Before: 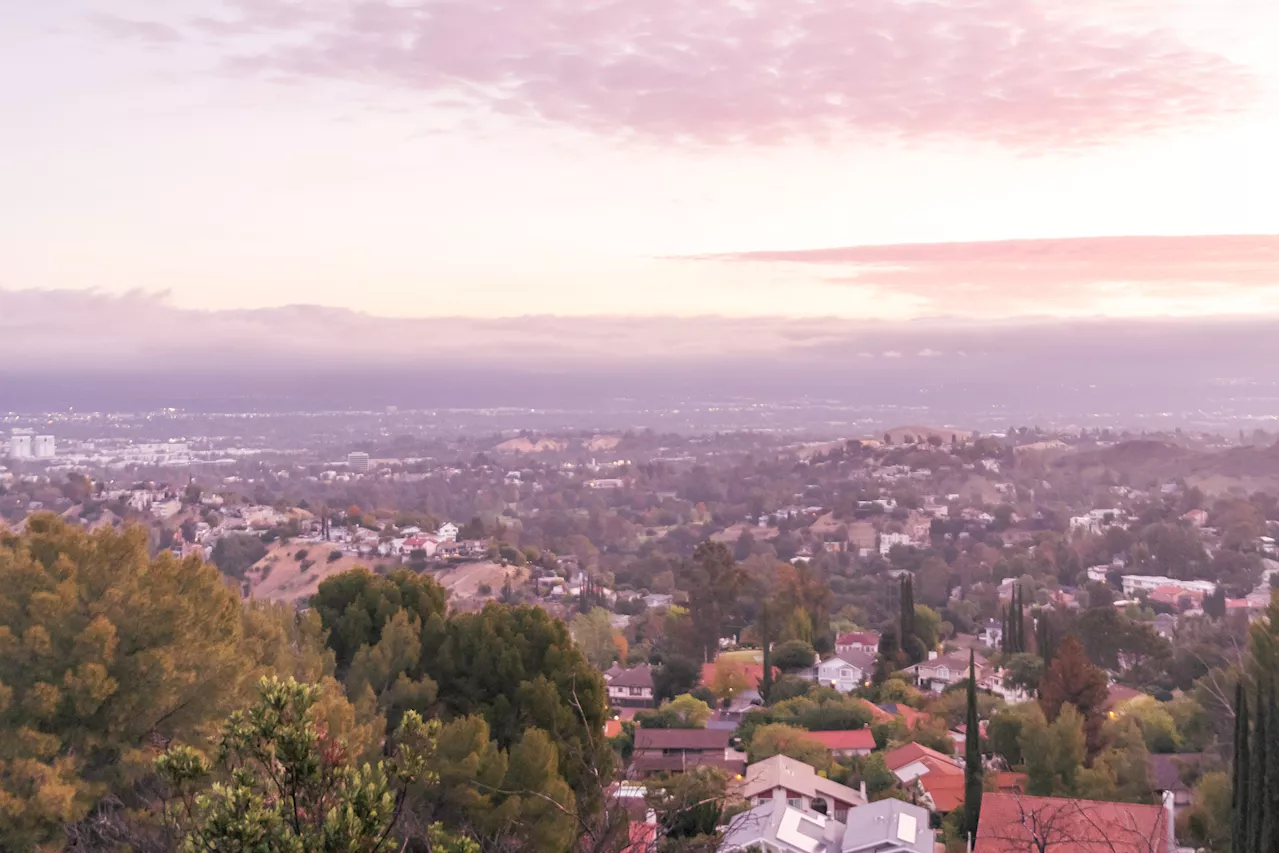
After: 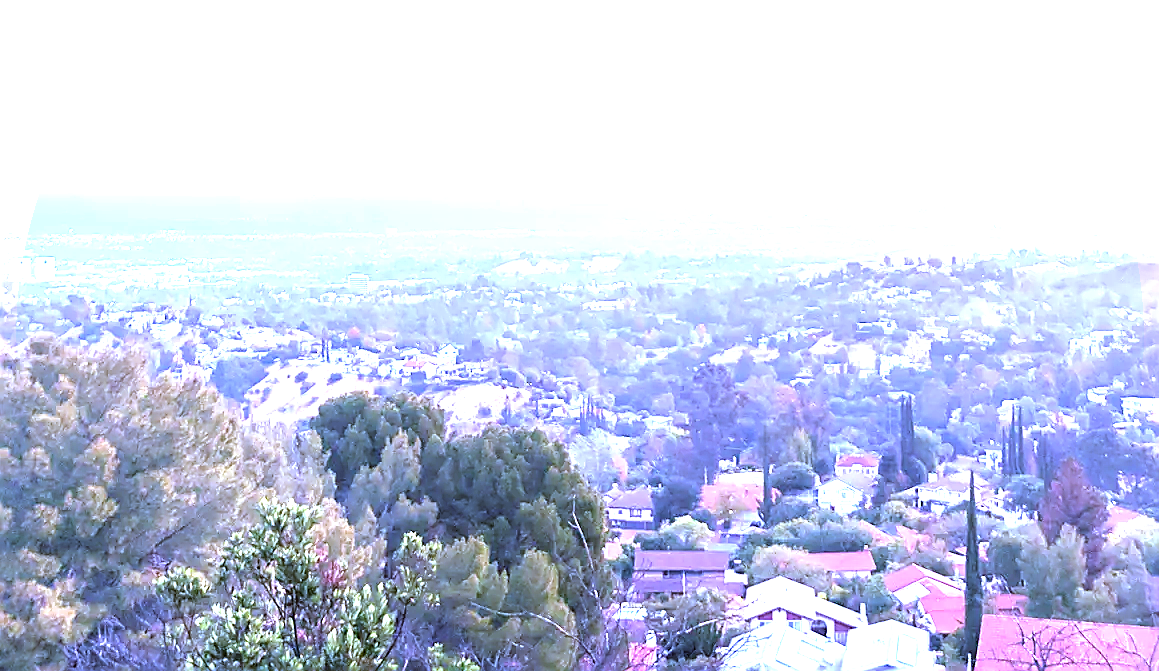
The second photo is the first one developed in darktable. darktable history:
white balance: red 0.766, blue 1.537
levels: mode automatic
color balance: lift [1, 1.001, 0.999, 1.001], gamma [1, 1.004, 1.007, 0.993], gain [1, 0.991, 0.987, 1.013], contrast 7.5%, contrast fulcrum 10%, output saturation 115%
sharpen: radius 1.4, amount 1.25, threshold 0.7
crop: top 20.916%, right 9.437%, bottom 0.316%
exposure: black level correction 0, exposure 1.9 EV, compensate highlight preservation false
vignetting: fall-off start 97.28%, fall-off radius 79%, brightness -0.462, saturation -0.3, width/height ratio 1.114, dithering 8-bit output, unbound false
